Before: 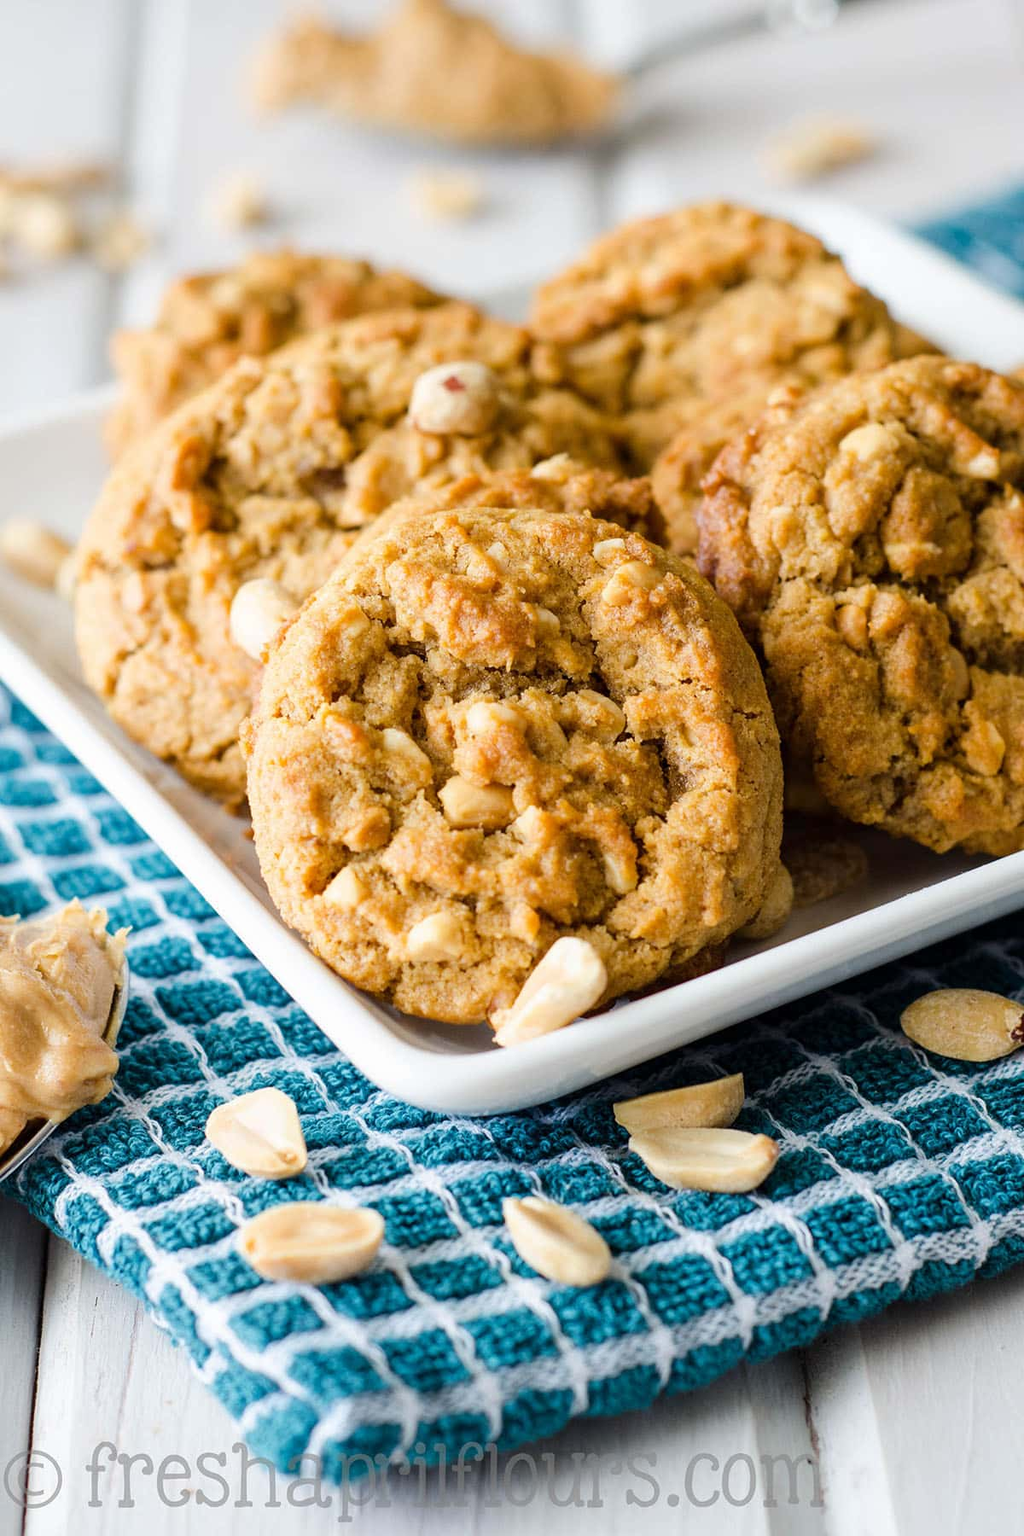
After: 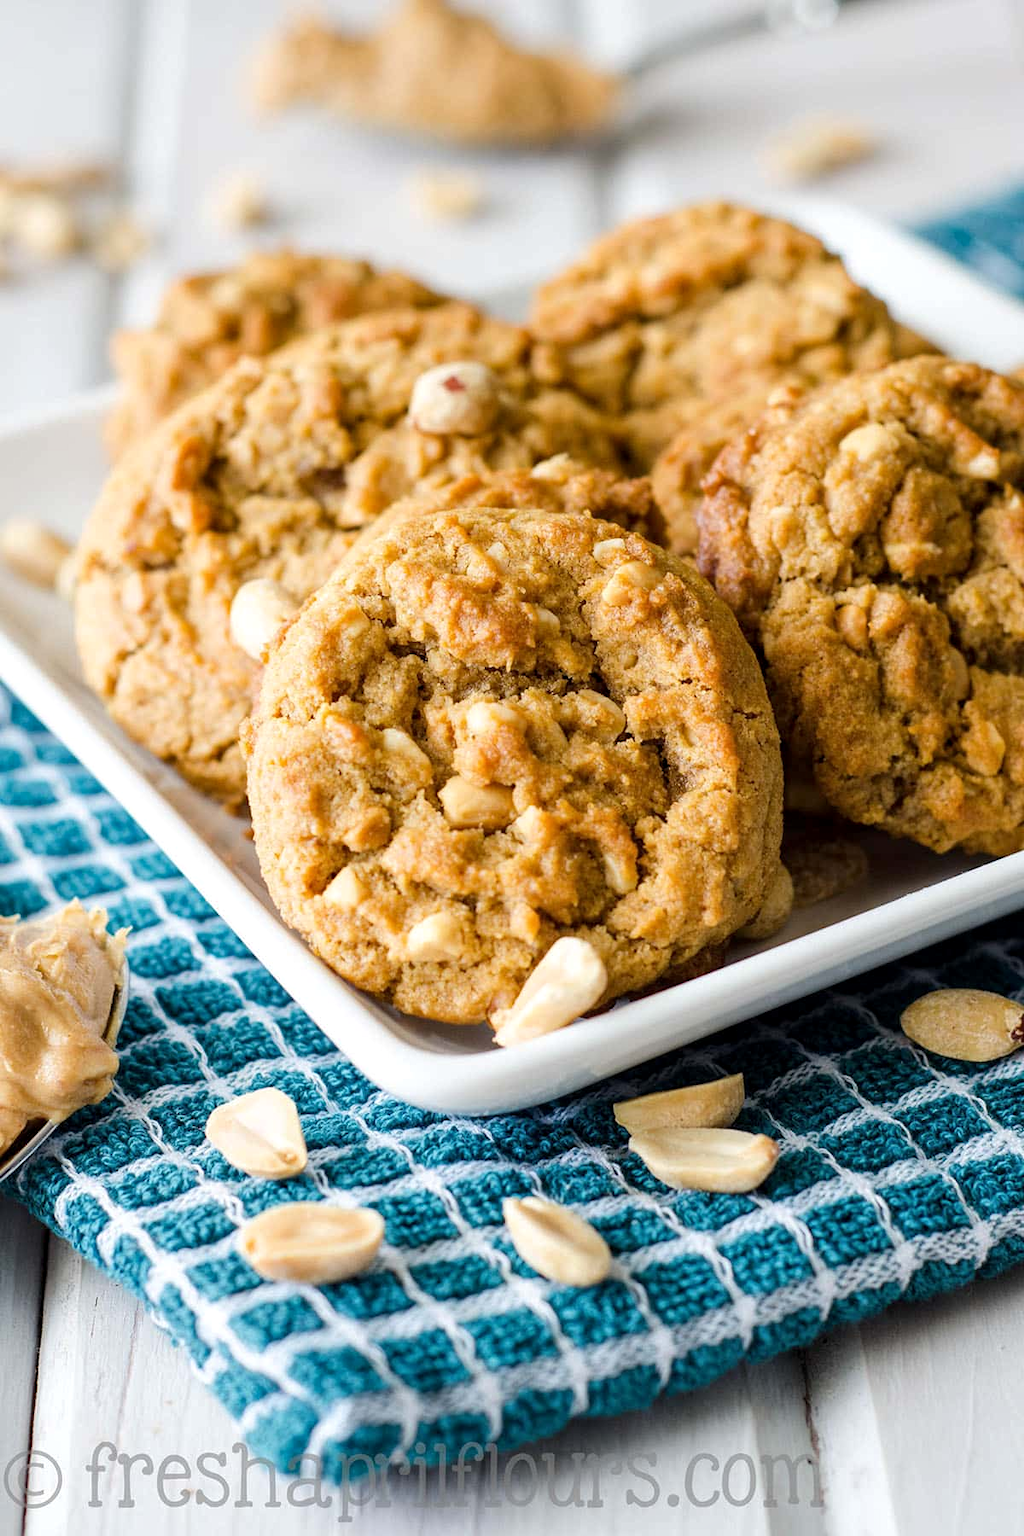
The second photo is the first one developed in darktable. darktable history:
local contrast: highlights 105%, shadows 98%, detail 119%, midtone range 0.2
